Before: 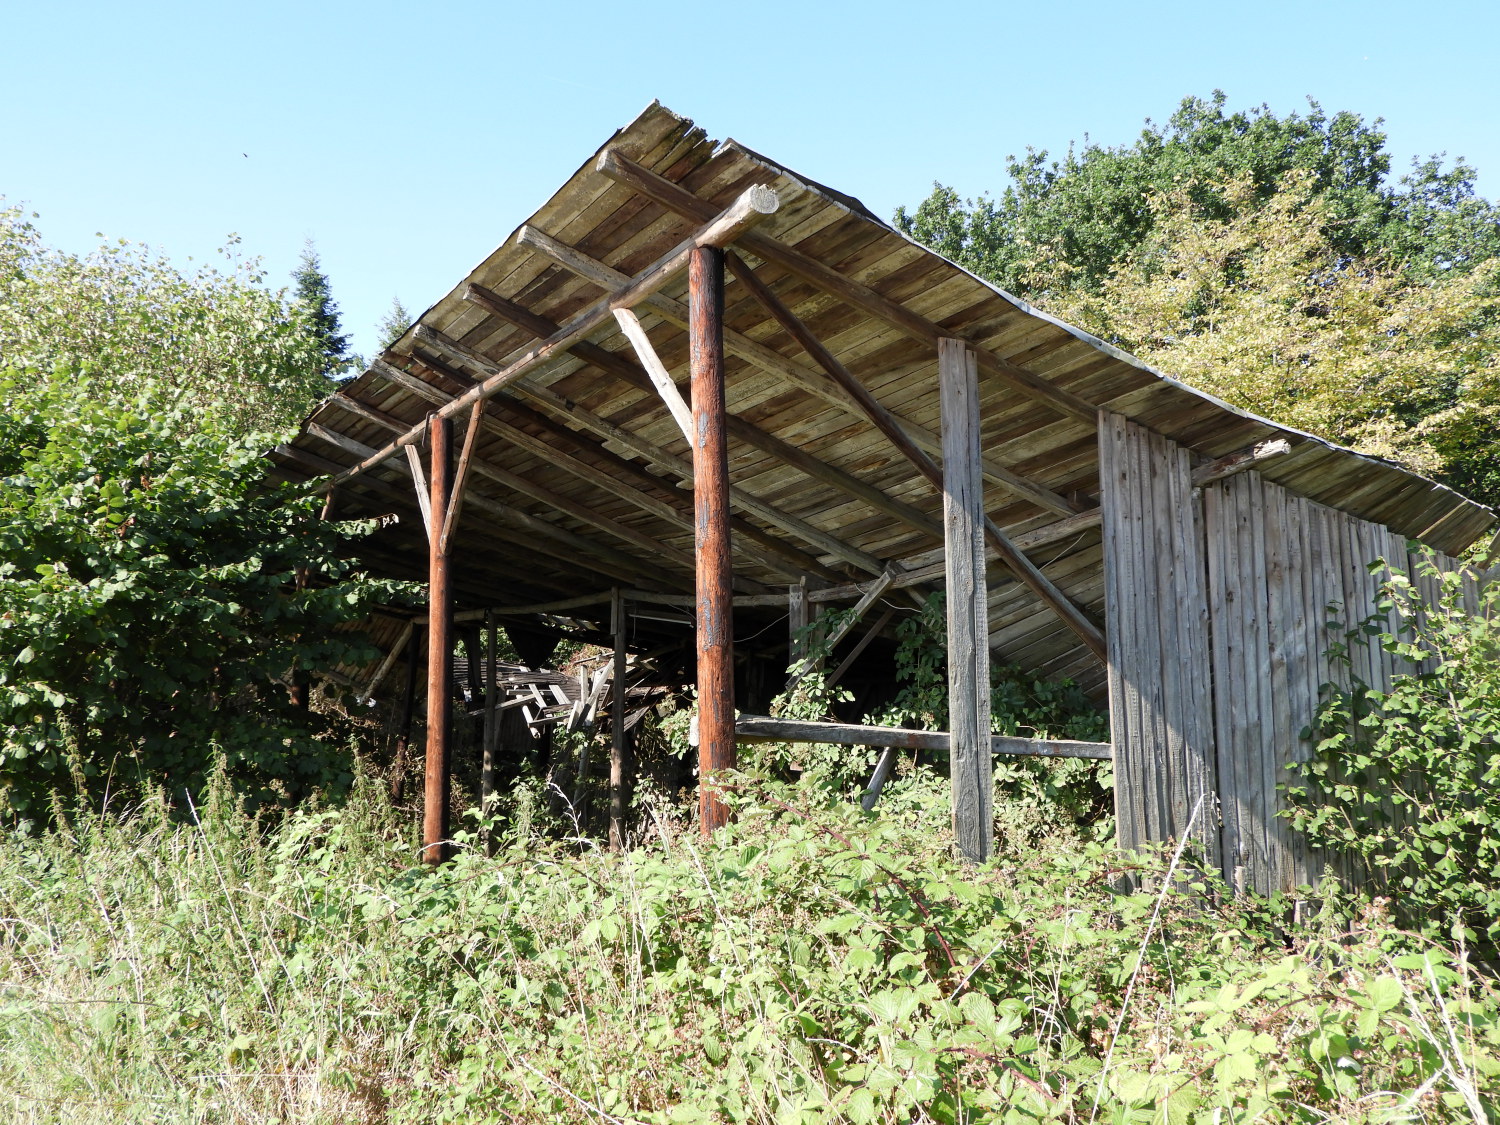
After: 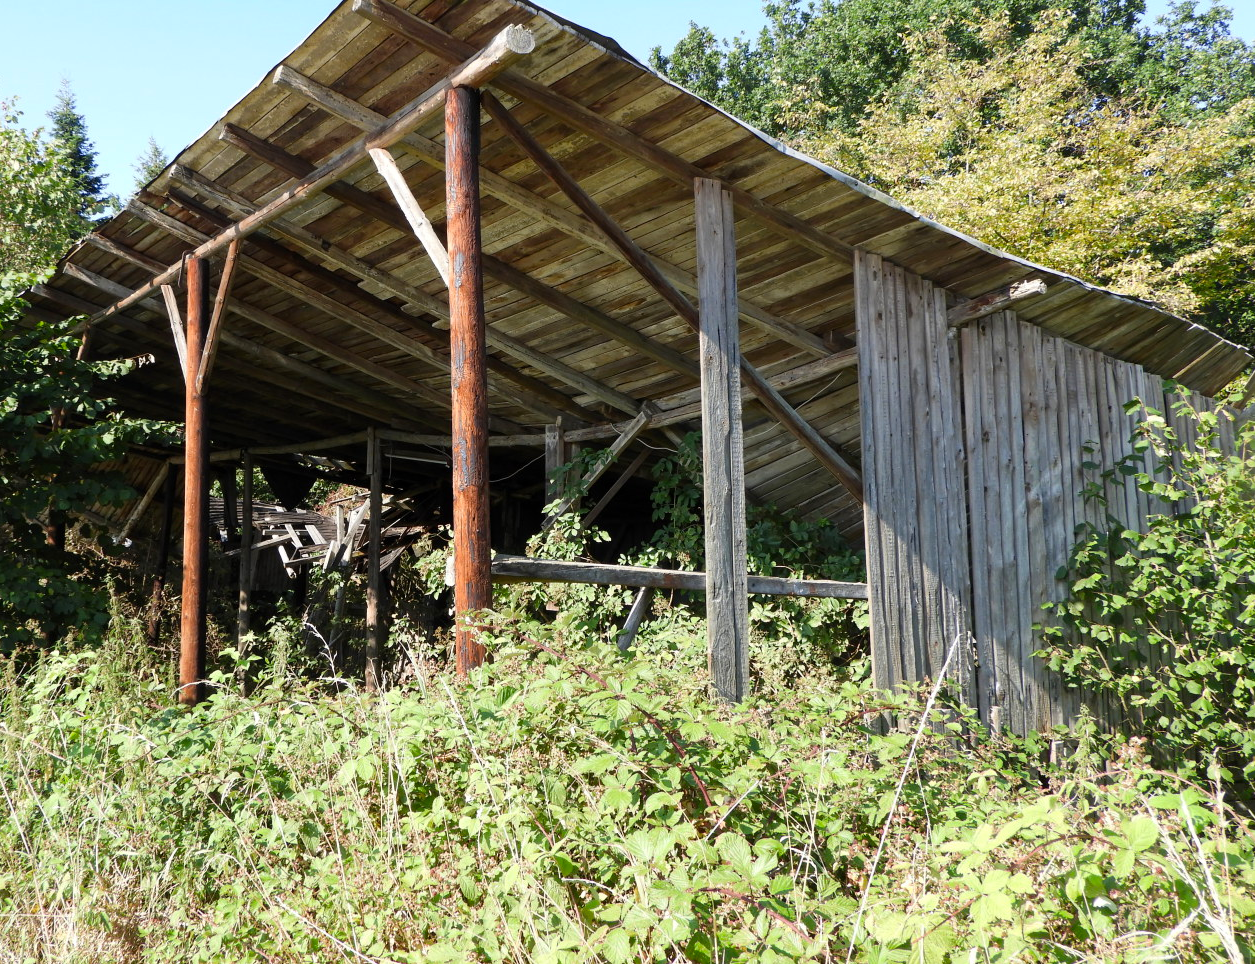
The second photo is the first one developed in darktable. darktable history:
color balance rgb: linear chroma grading › global chroma 14.78%, perceptual saturation grading › global saturation 0.328%
crop: left 16.298%, top 14.239%
